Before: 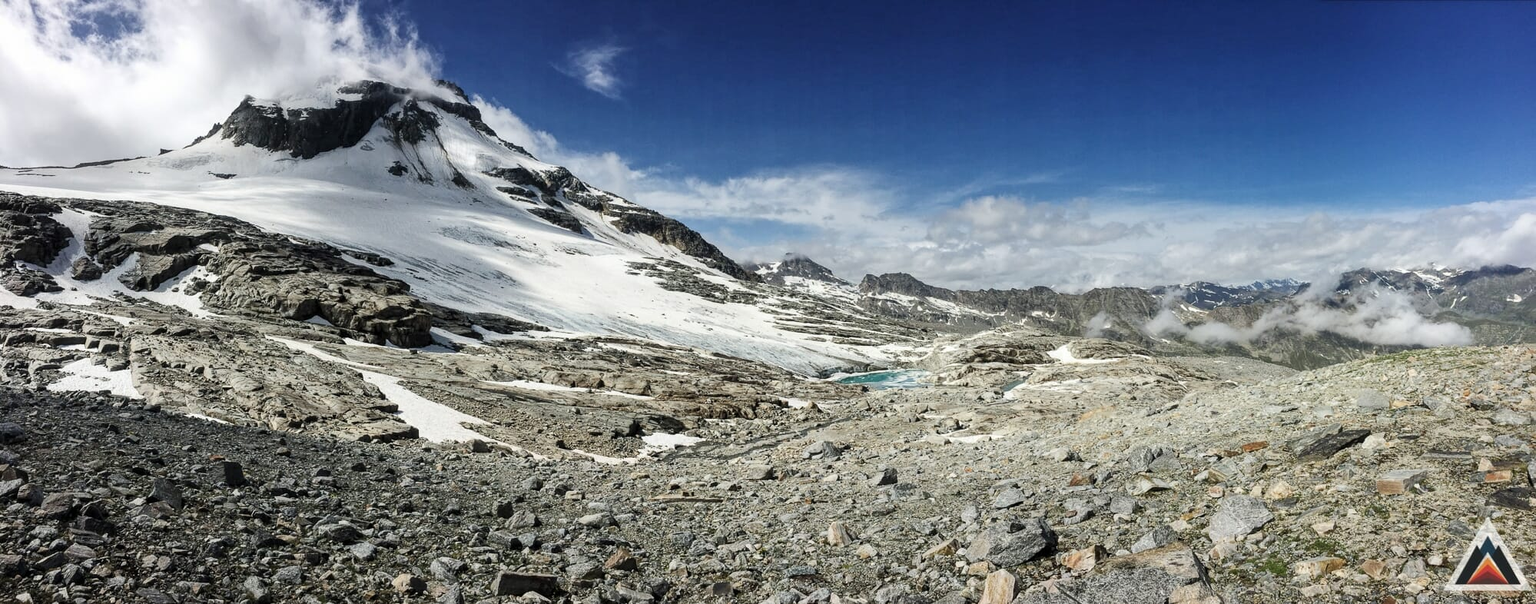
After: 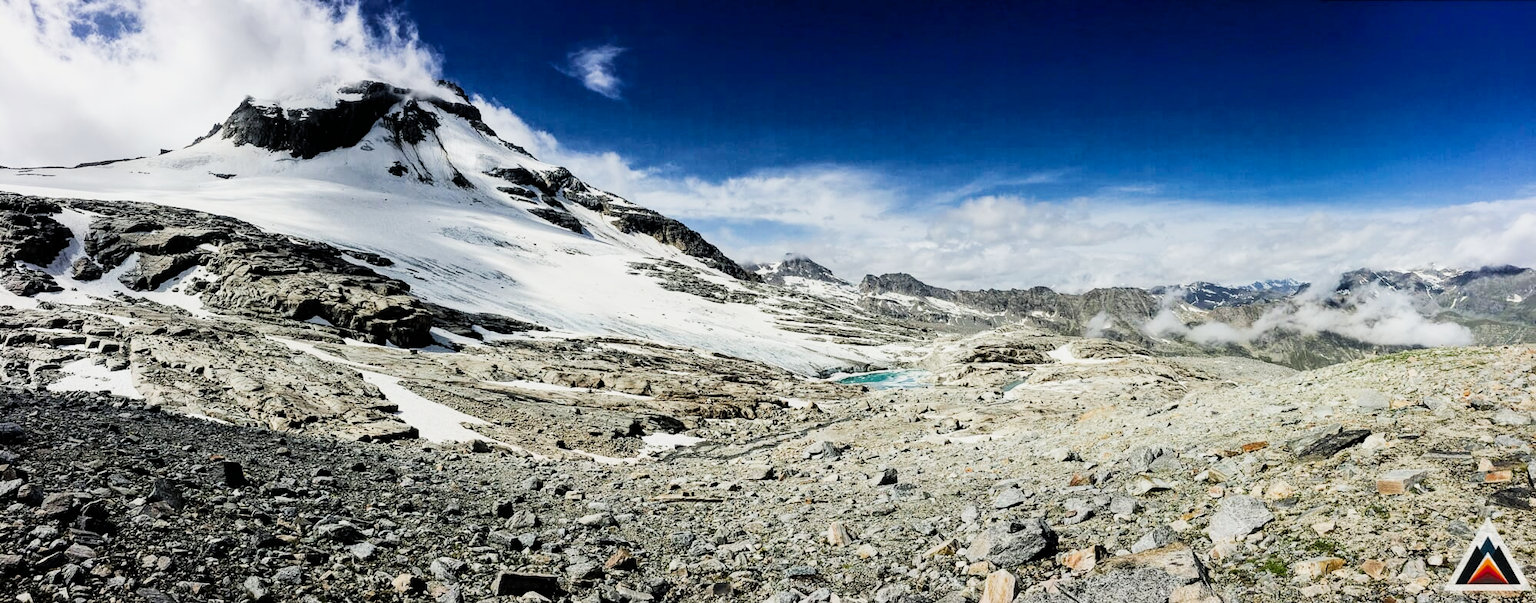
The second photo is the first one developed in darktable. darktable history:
color balance rgb: shadows lift › chroma 1.015%, shadows lift › hue 241.1°, perceptual saturation grading › global saturation 17.732%, saturation formula JzAzBz (2021)
filmic rgb: black relative exposure -5.09 EV, white relative exposure 3.97 EV, hardness 2.9, contrast 1.298, highlights saturation mix -30.02%
exposure: exposure 0.506 EV, compensate highlight preservation false
